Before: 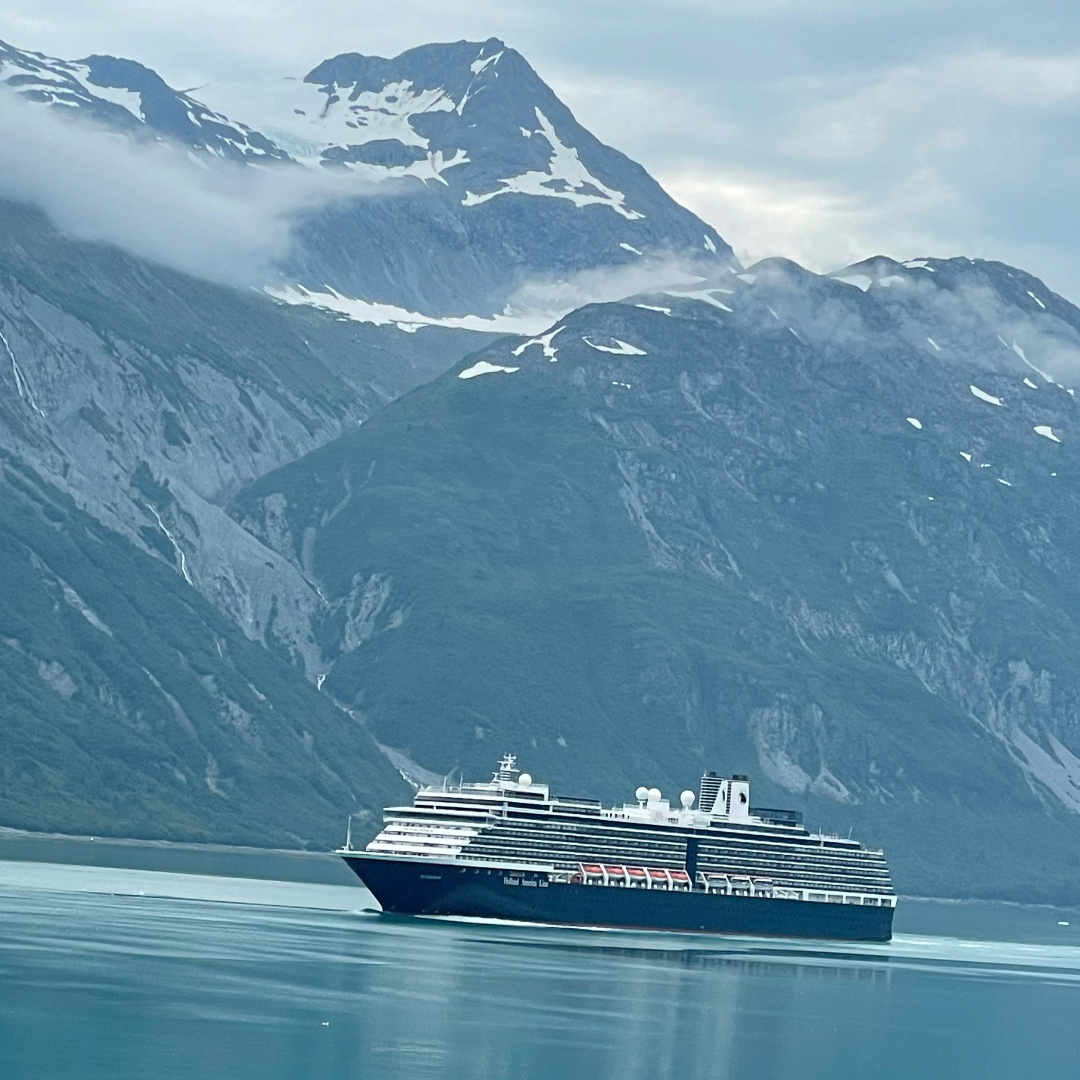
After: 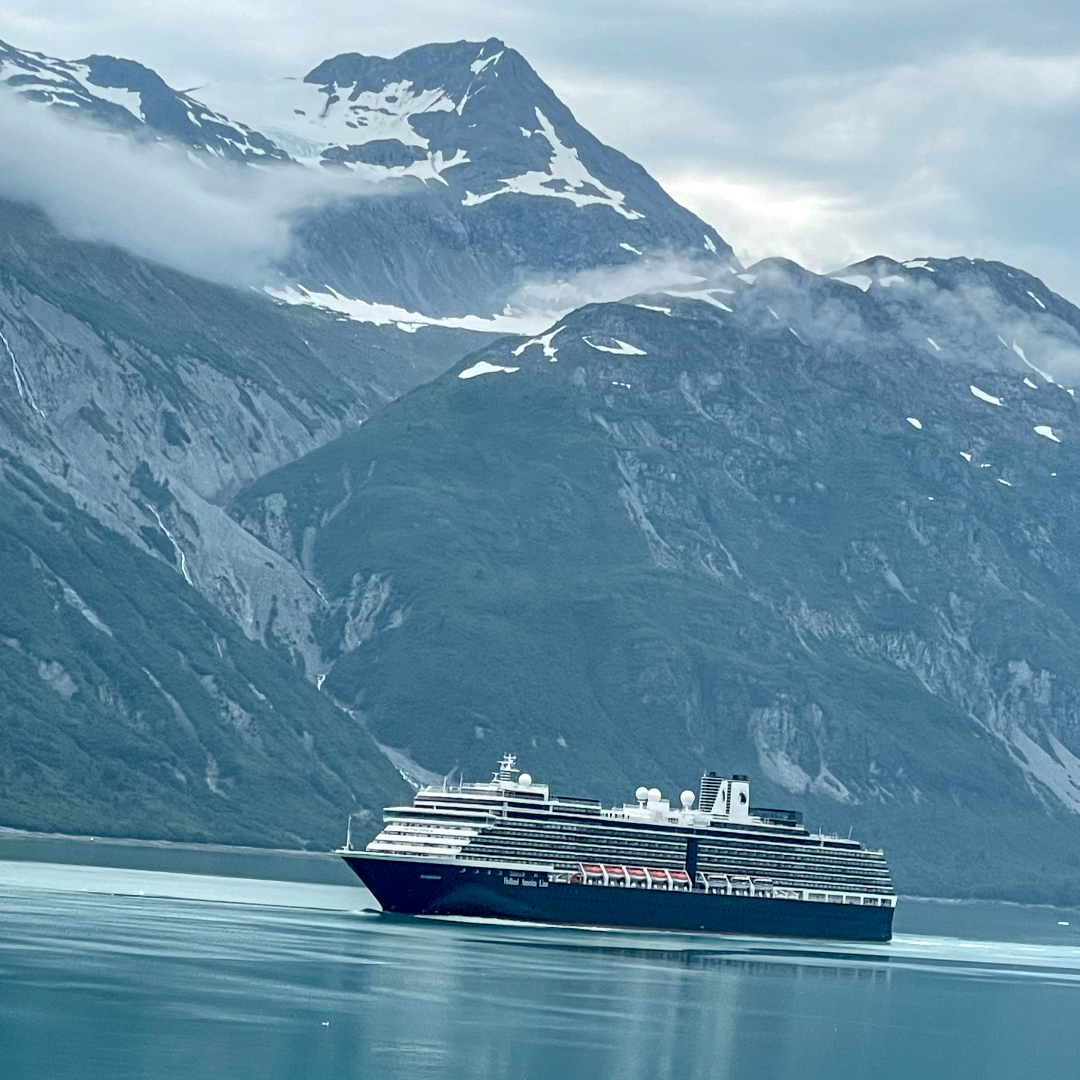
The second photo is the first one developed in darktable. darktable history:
local contrast: detail 130%
exposure: black level correction 0.01, exposure 0.011 EV, compensate highlight preservation false
contrast brightness saturation: saturation -0.04
